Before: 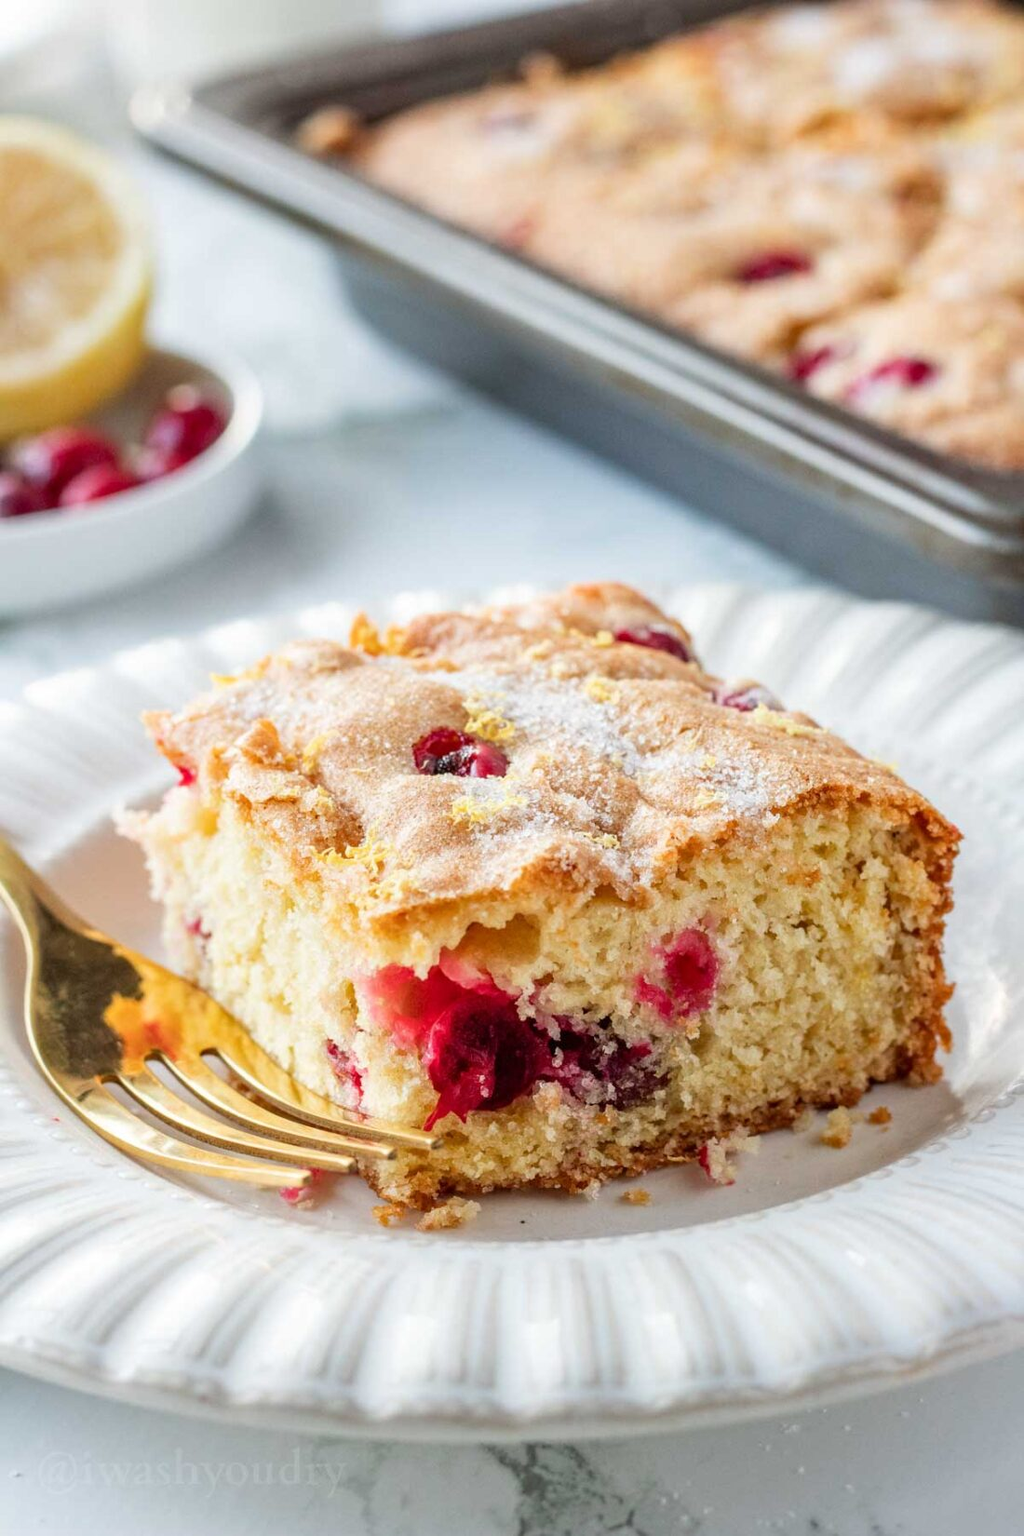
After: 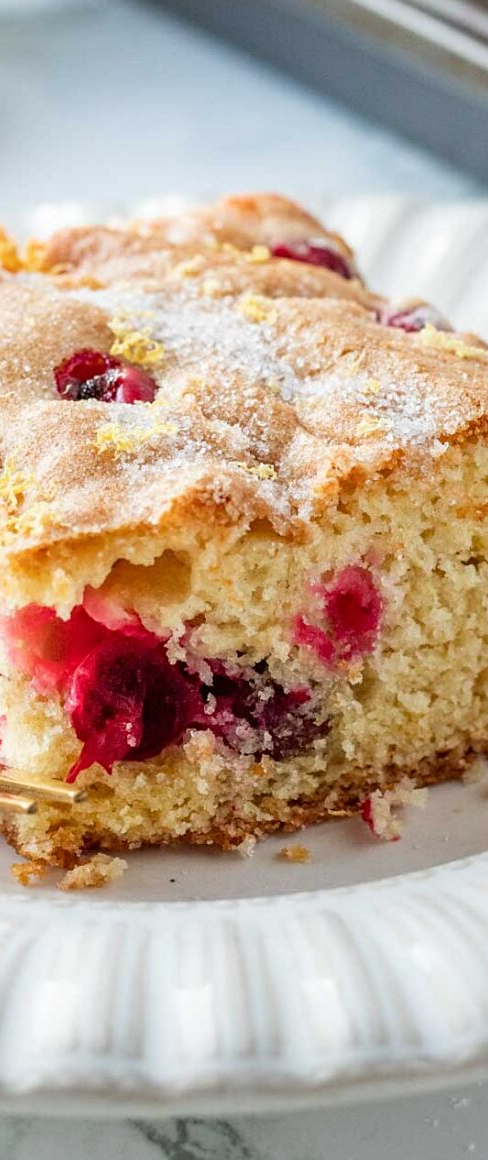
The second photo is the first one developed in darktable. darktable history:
crop: left 35.432%, top 26.233%, right 20.145%, bottom 3.432%
sharpen: amount 0.2
